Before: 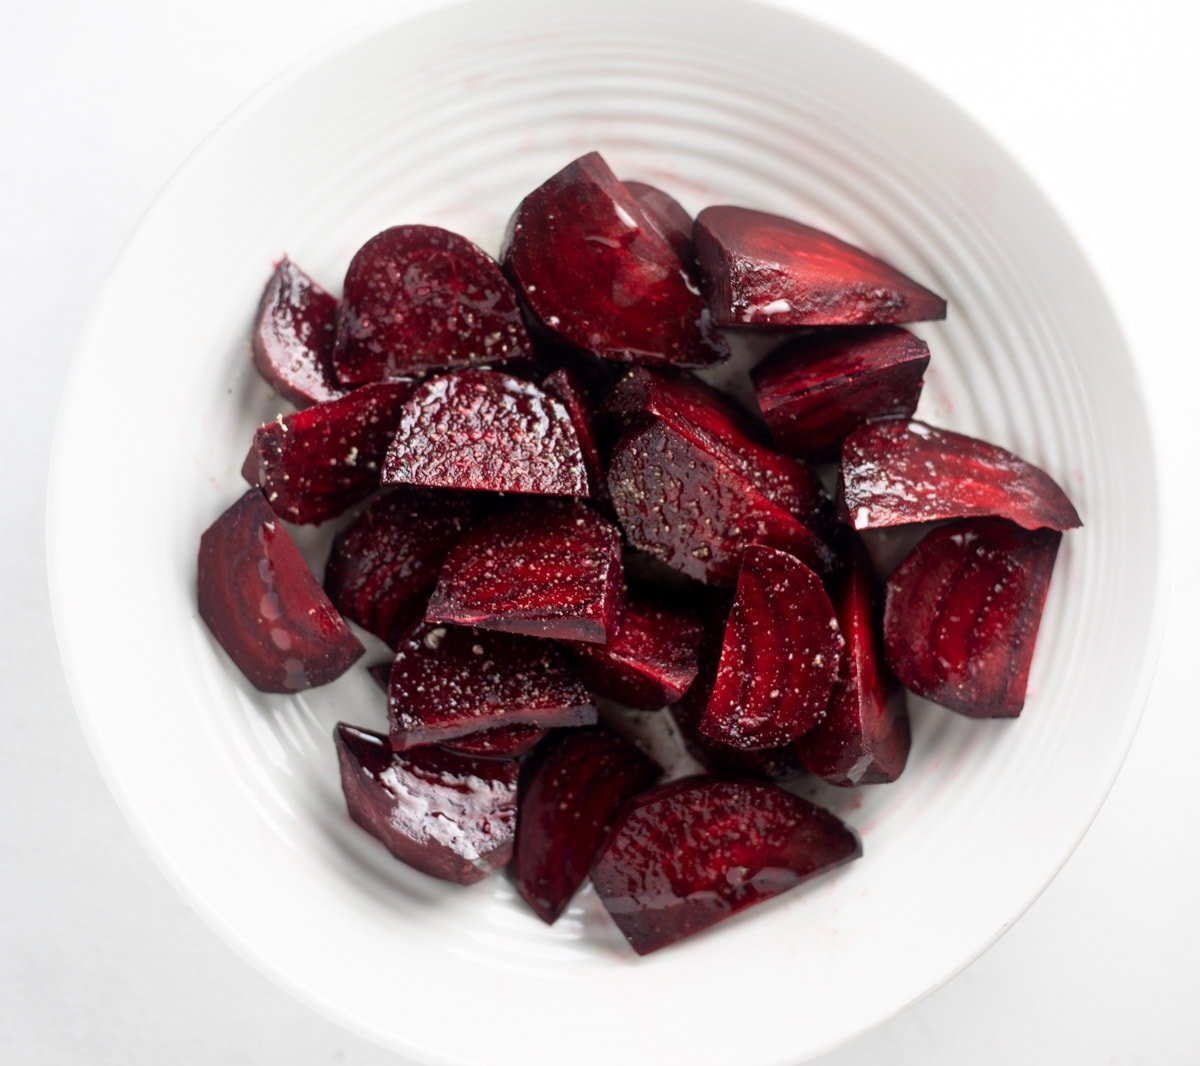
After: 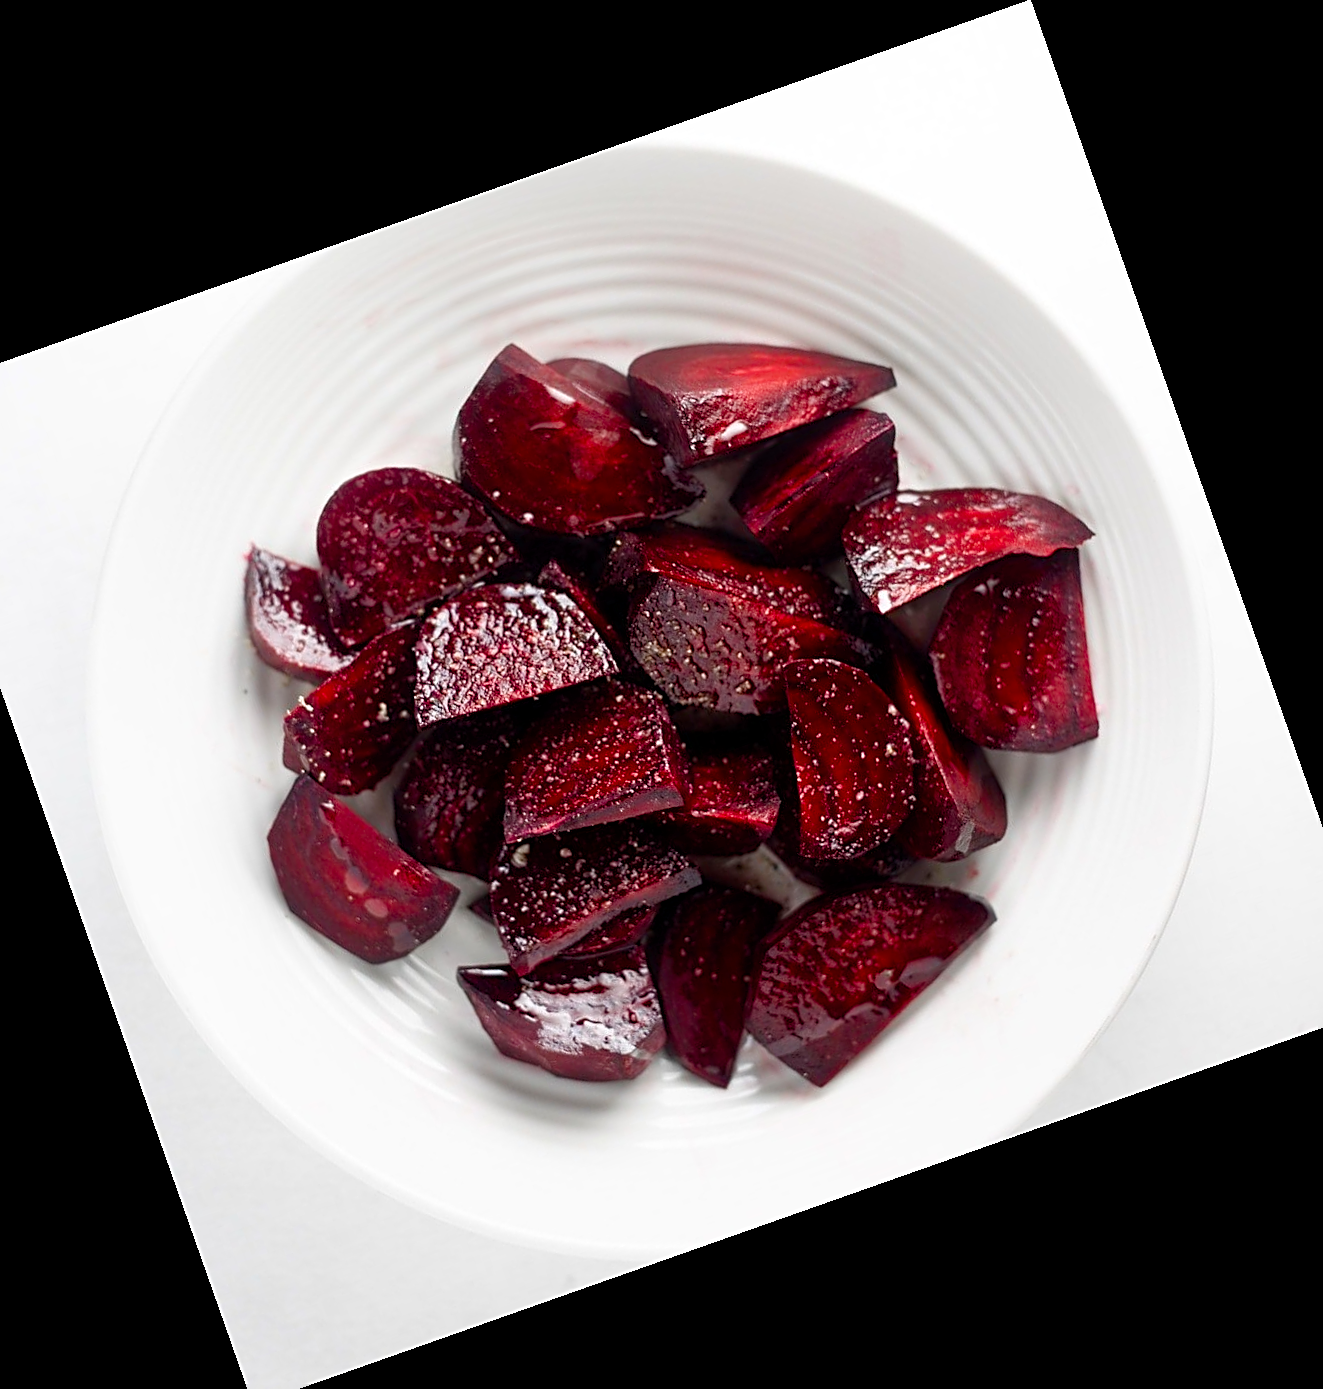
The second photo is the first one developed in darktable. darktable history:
crop and rotate: angle 19.43°, left 6.812%, right 4.125%, bottom 1.087%
sharpen: amount 0.6
color balance rgb: perceptual saturation grading › global saturation 20%, perceptual saturation grading › highlights -25%, perceptual saturation grading › shadows 50%
